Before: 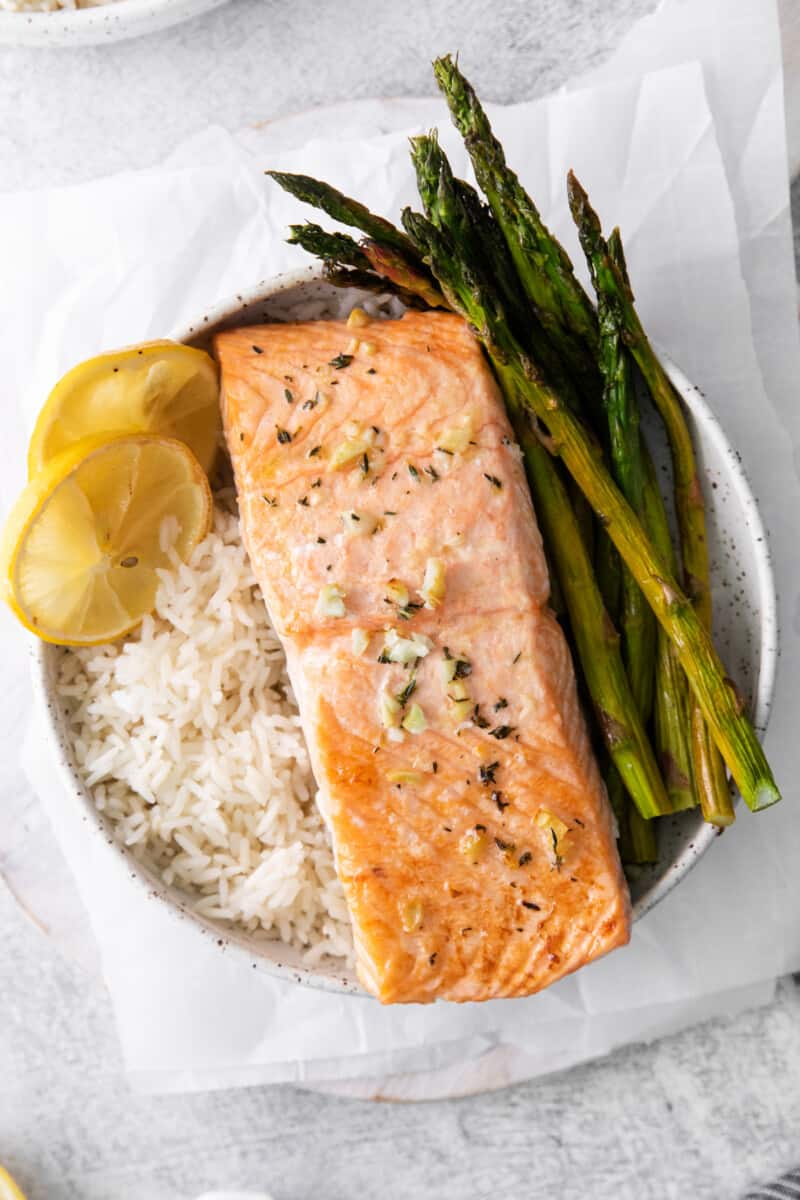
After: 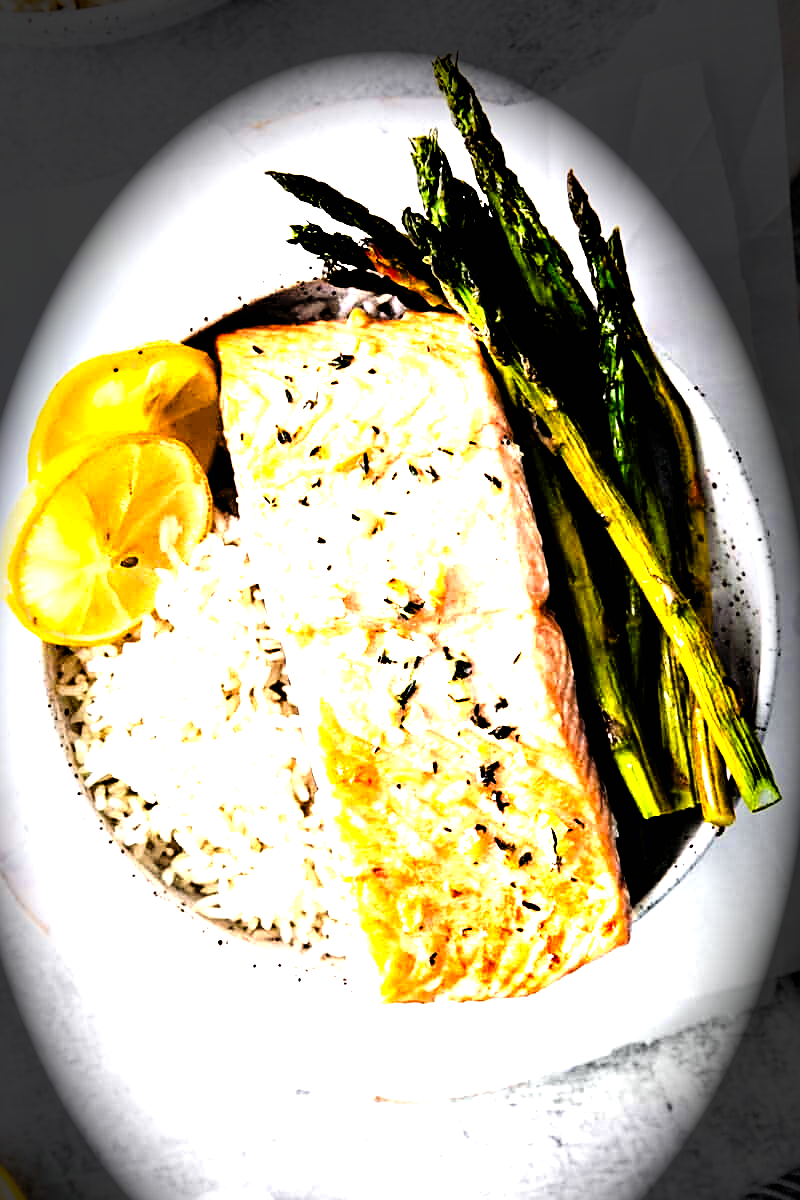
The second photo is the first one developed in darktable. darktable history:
exposure: black level correction 0.001, exposure -0.201 EV, compensate highlight preservation false
sharpen: on, module defaults
contrast equalizer: y [[0.6 ×6], [0.55 ×6], [0 ×6], [0 ×6], [0 ×6]]
filmic rgb: black relative exposure -5.11 EV, white relative exposure 3.97 EV, hardness 2.88, contrast 1.297, highlights saturation mix -10.28%
levels: levels [0, 0.281, 0.562]
vignetting: fall-off start 66.8%, fall-off radius 39.72%, brightness -0.988, saturation 0.496, center (-0.036, 0.149), automatic ratio true, width/height ratio 0.678
